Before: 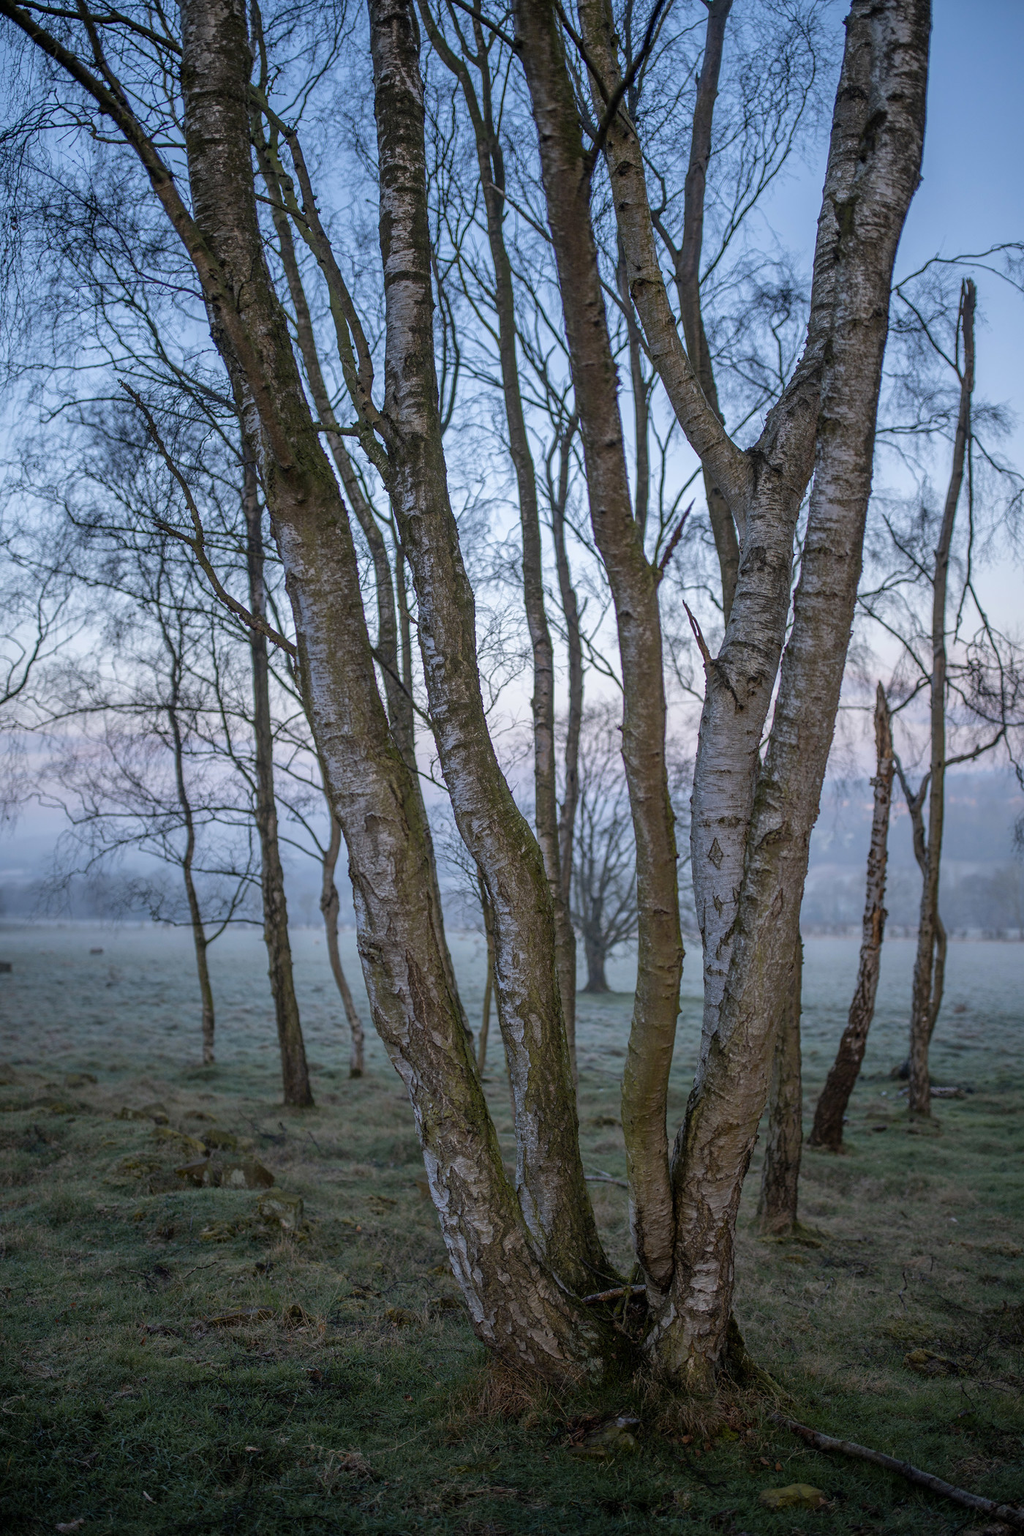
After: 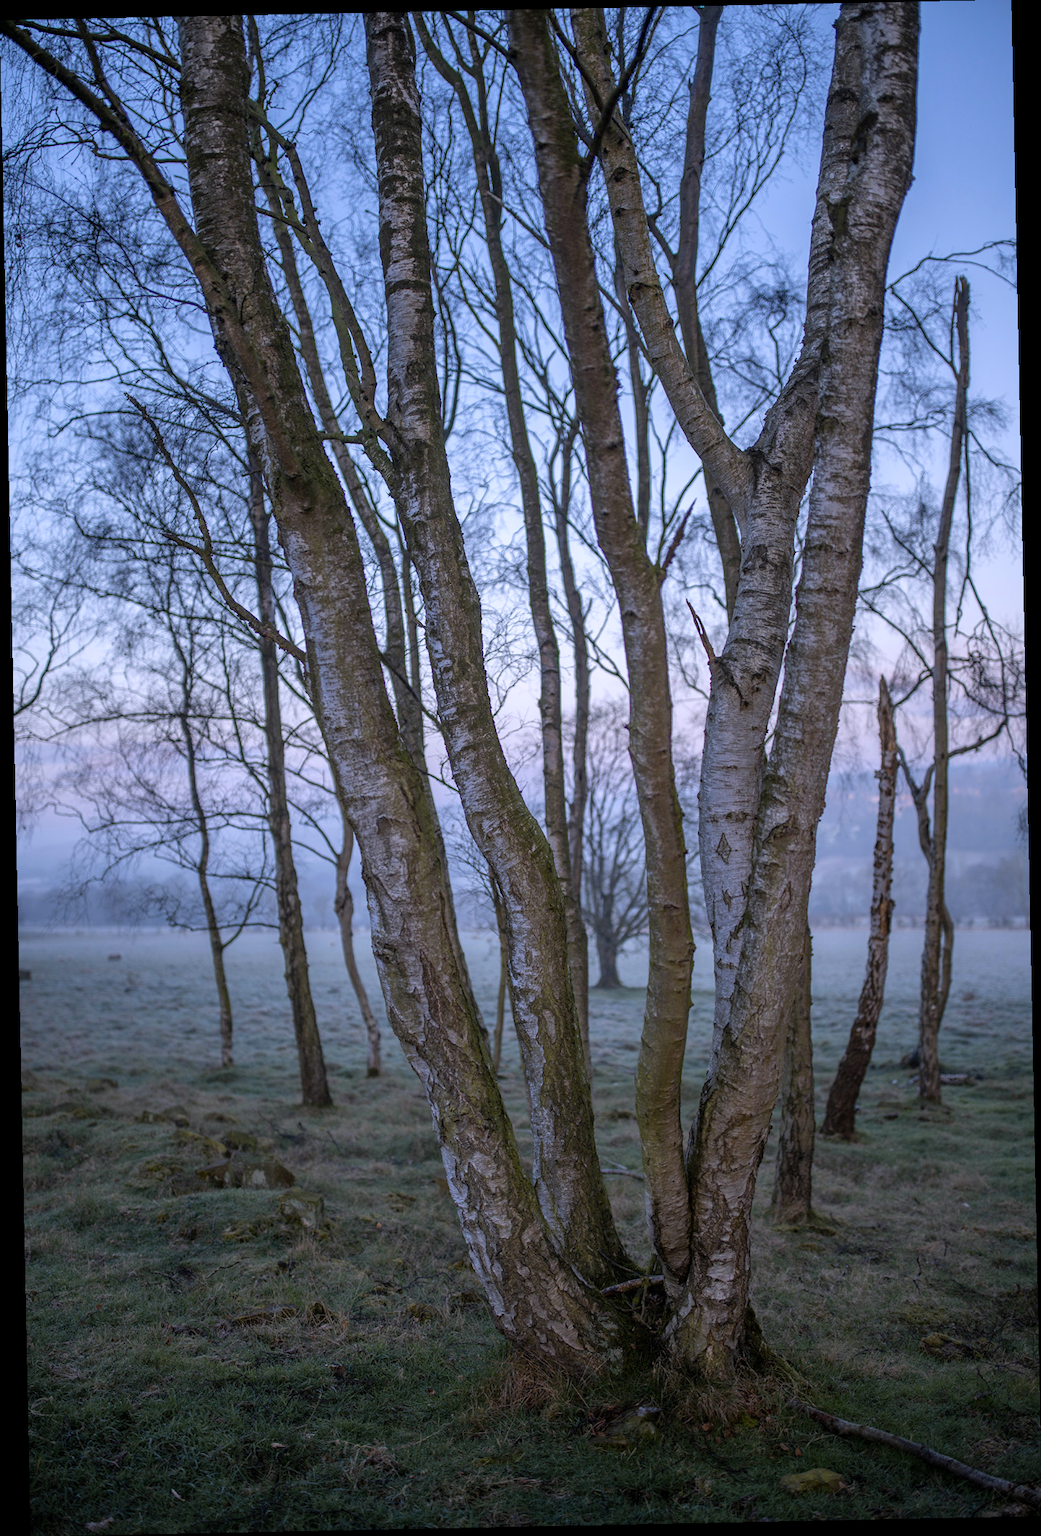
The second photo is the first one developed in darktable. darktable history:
white balance: red 1.004, blue 1.096
rotate and perspective: rotation -1.17°, automatic cropping off
